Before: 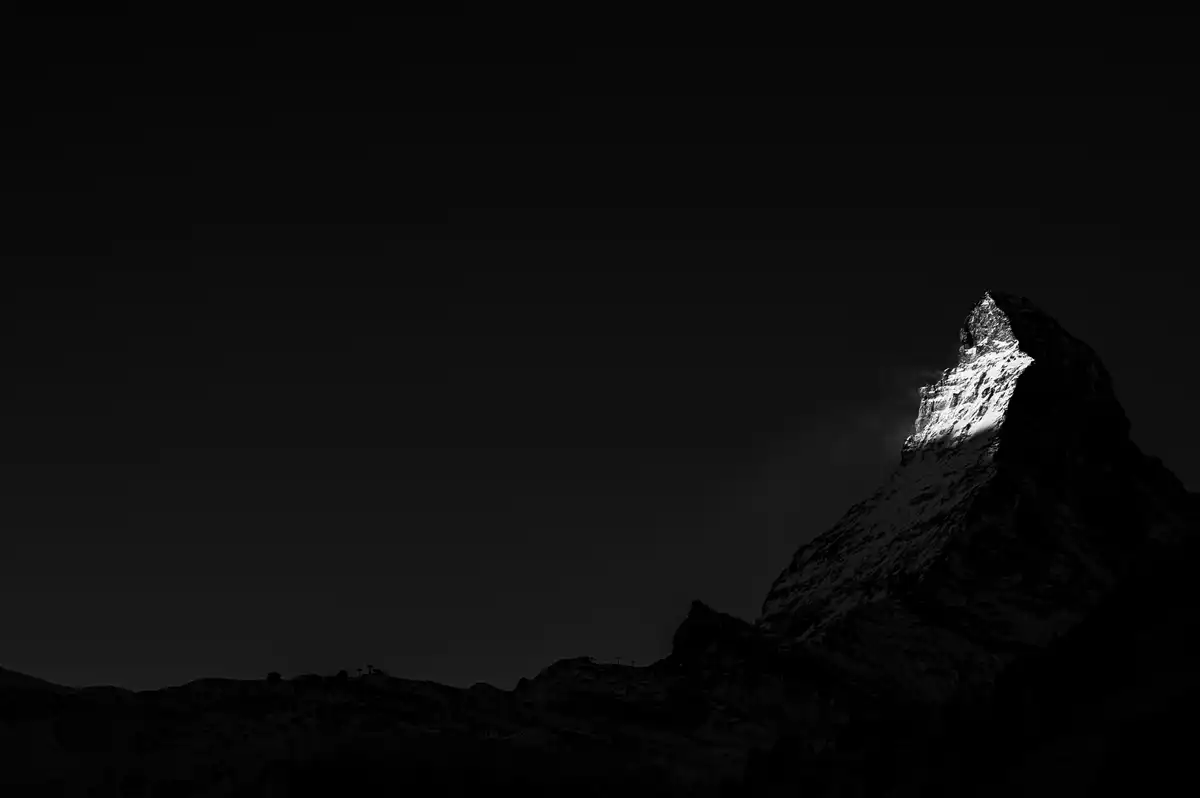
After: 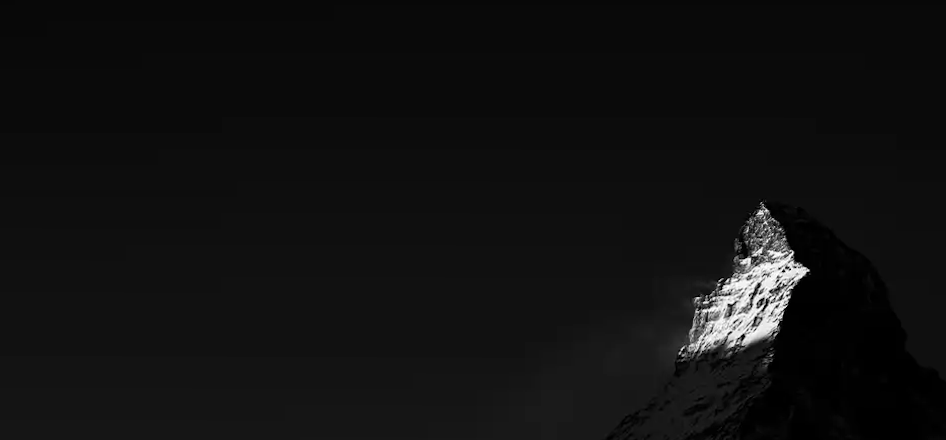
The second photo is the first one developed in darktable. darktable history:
crop: left 18.38%, top 11.092%, right 2.134%, bottom 33.217%
rotate and perspective: rotation 0.192°, lens shift (horizontal) -0.015, crop left 0.005, crop right 0.996, crop top 0.006, crop bottom 0.99
